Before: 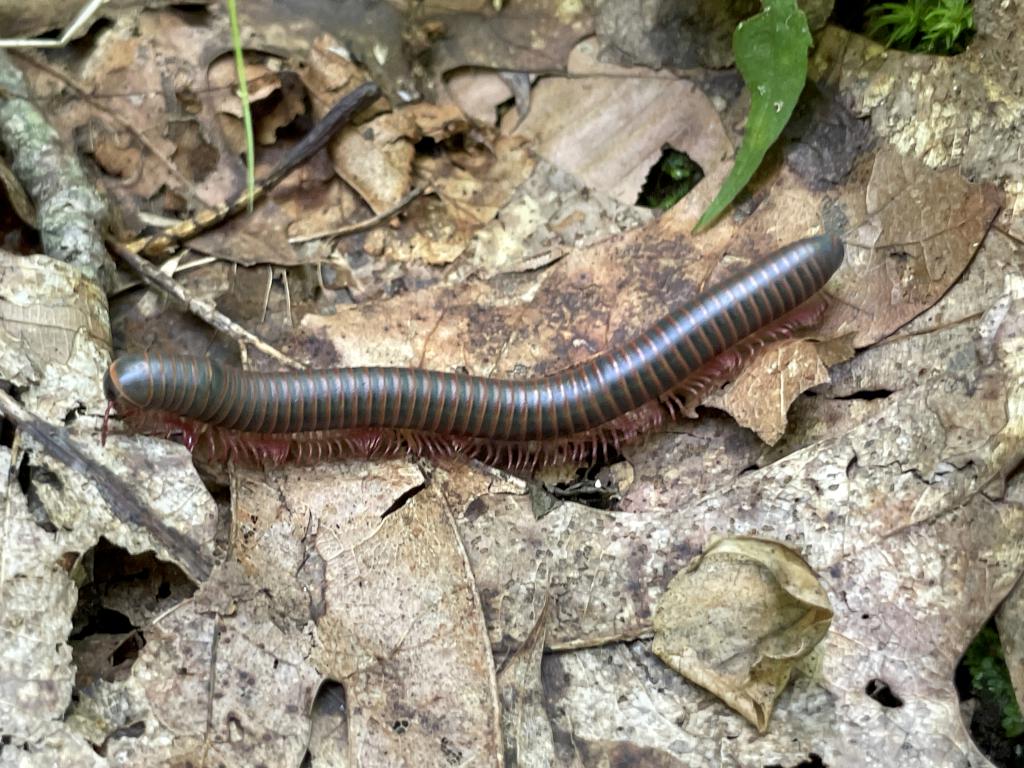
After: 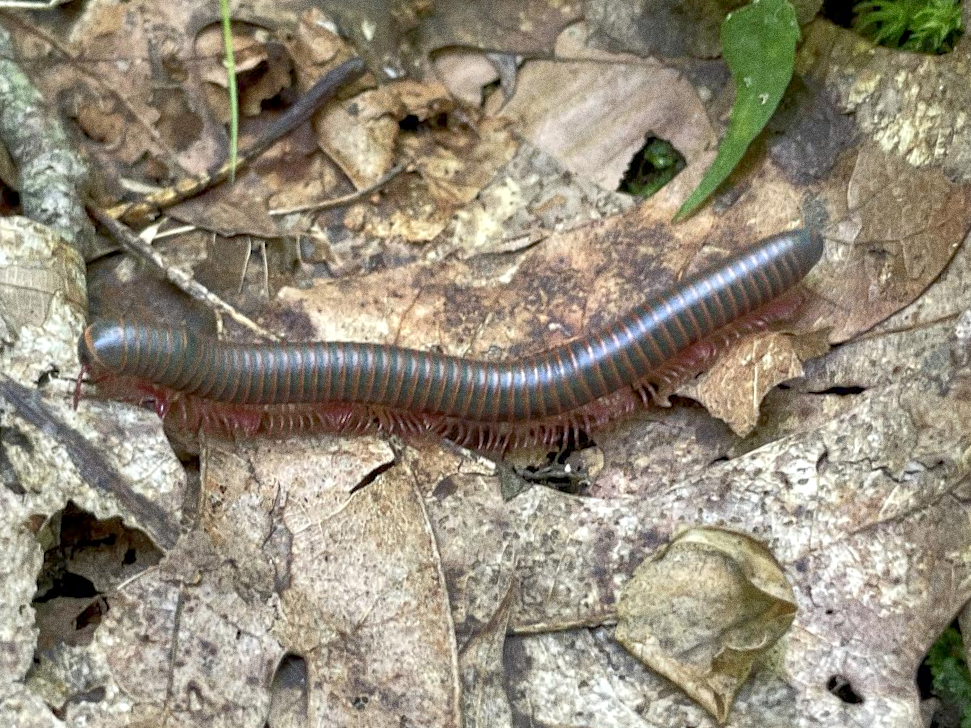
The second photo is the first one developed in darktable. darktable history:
crop and rotate: angle -2.38°
rgb curve: curves: ch0 [(0, 0) (0.072, 0.166) (0.217, 0.293) (0.414, 0.42) (1, 1)], compensate middle gray true, preserve colors basic power
grain: coarseness 0.09 ISO, strength 40%
exposure: compensate highlight preservation false
local contrast: highlights 100%, shadows 100%, detail 120%, midtone range 0.2
